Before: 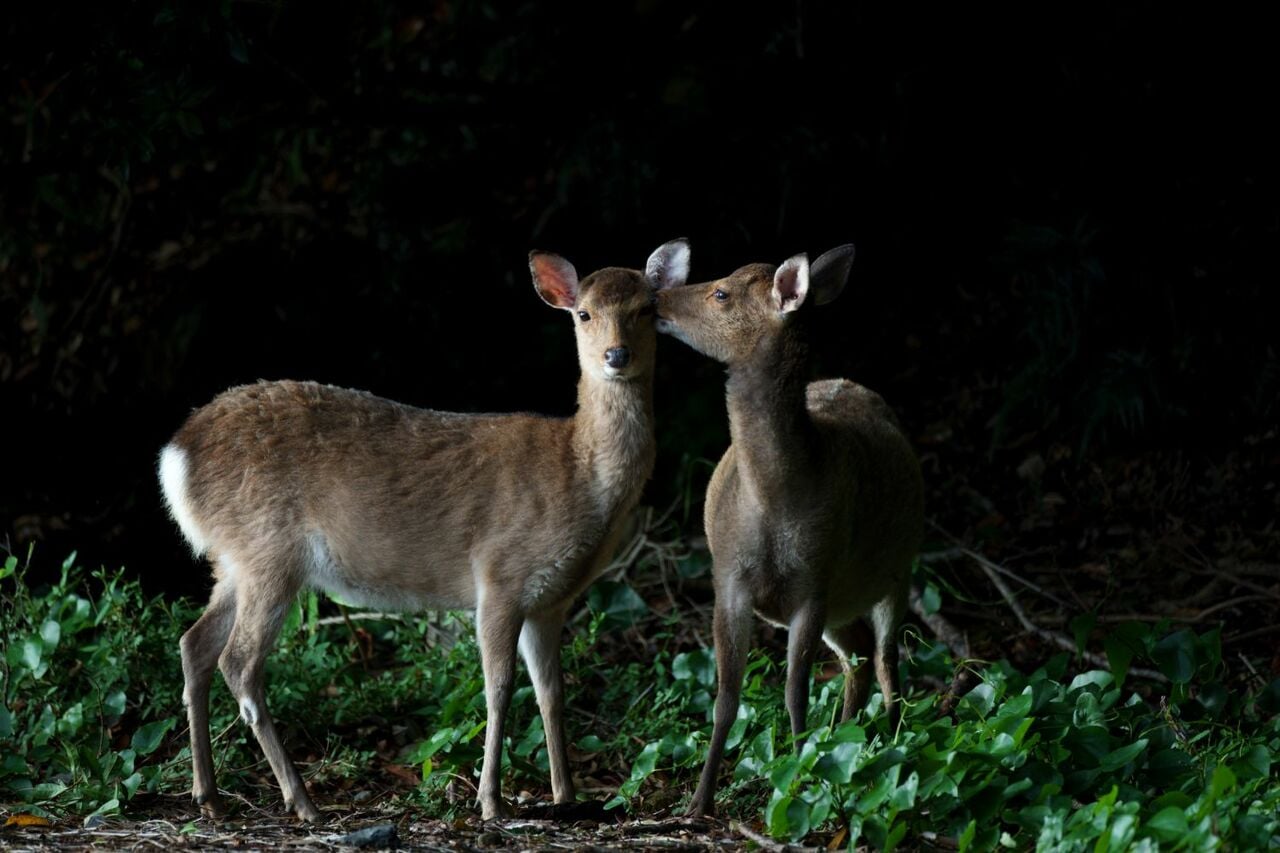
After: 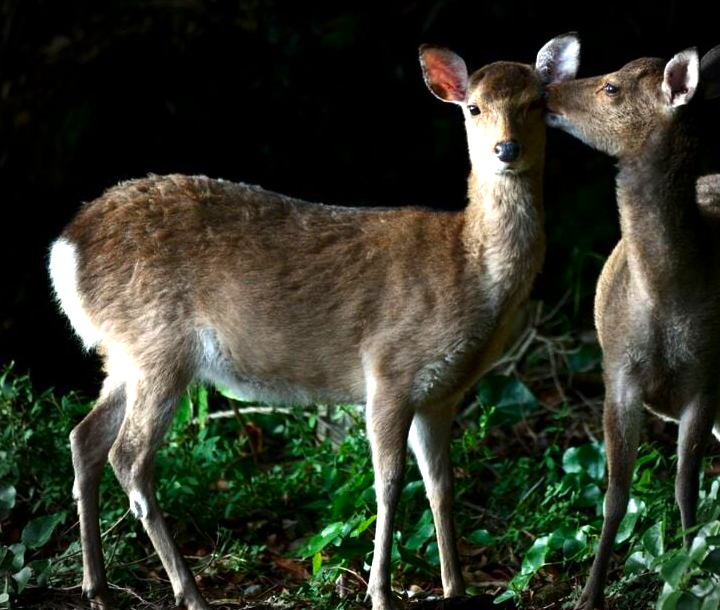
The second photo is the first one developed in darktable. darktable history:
crop: left 8.652%, top 24.247%, right 35.038%, bottom 4.189%
contrast brightness saturation: contrast 0.068, brightness -0.147, saturation 0.109
exposure: black level correction 0, exposure 1 EV, compensate exposure bias true, compensate highlight preservation false
vignetting: brightness -0.476, unbound false
